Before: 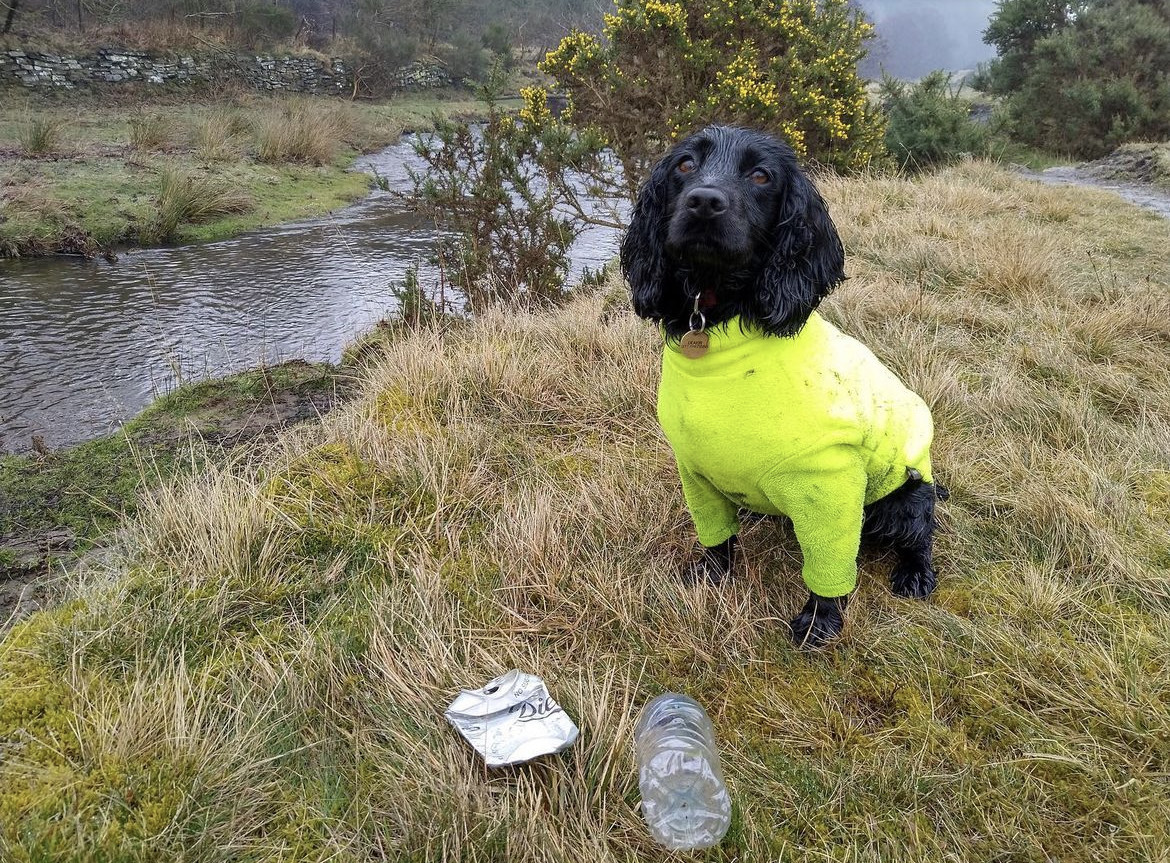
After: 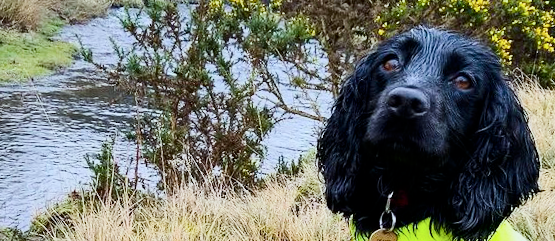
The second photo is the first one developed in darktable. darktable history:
color balance rgb: perceptual saturation grading › global saturation 30%, global vibrance 10%
color calibration: illuminant Planckian (black body), adaptation linear Bradford (ICC v4), x 0.364, y 0.367, temperature 4417.56 K, saturation algorithm version 1 (2020)
filmic rgb: black relative exposure -7.65 EV, white relative exposure 4.56 EV, hardness 3.61
shadows and highlights: highlights color adjustment 0%, soften with gaussian
contrast brightness saturation: contrast 0.28
crop: left 28.64%, top 16.832%, right 26.637%, bottom 58.055%
rotate and perspective: rotation 5.12°, automatic cropping off
exposure: black level correction 0, exposure 0.5 EV, compensate exposure bias true, compensate highlight preservation false
